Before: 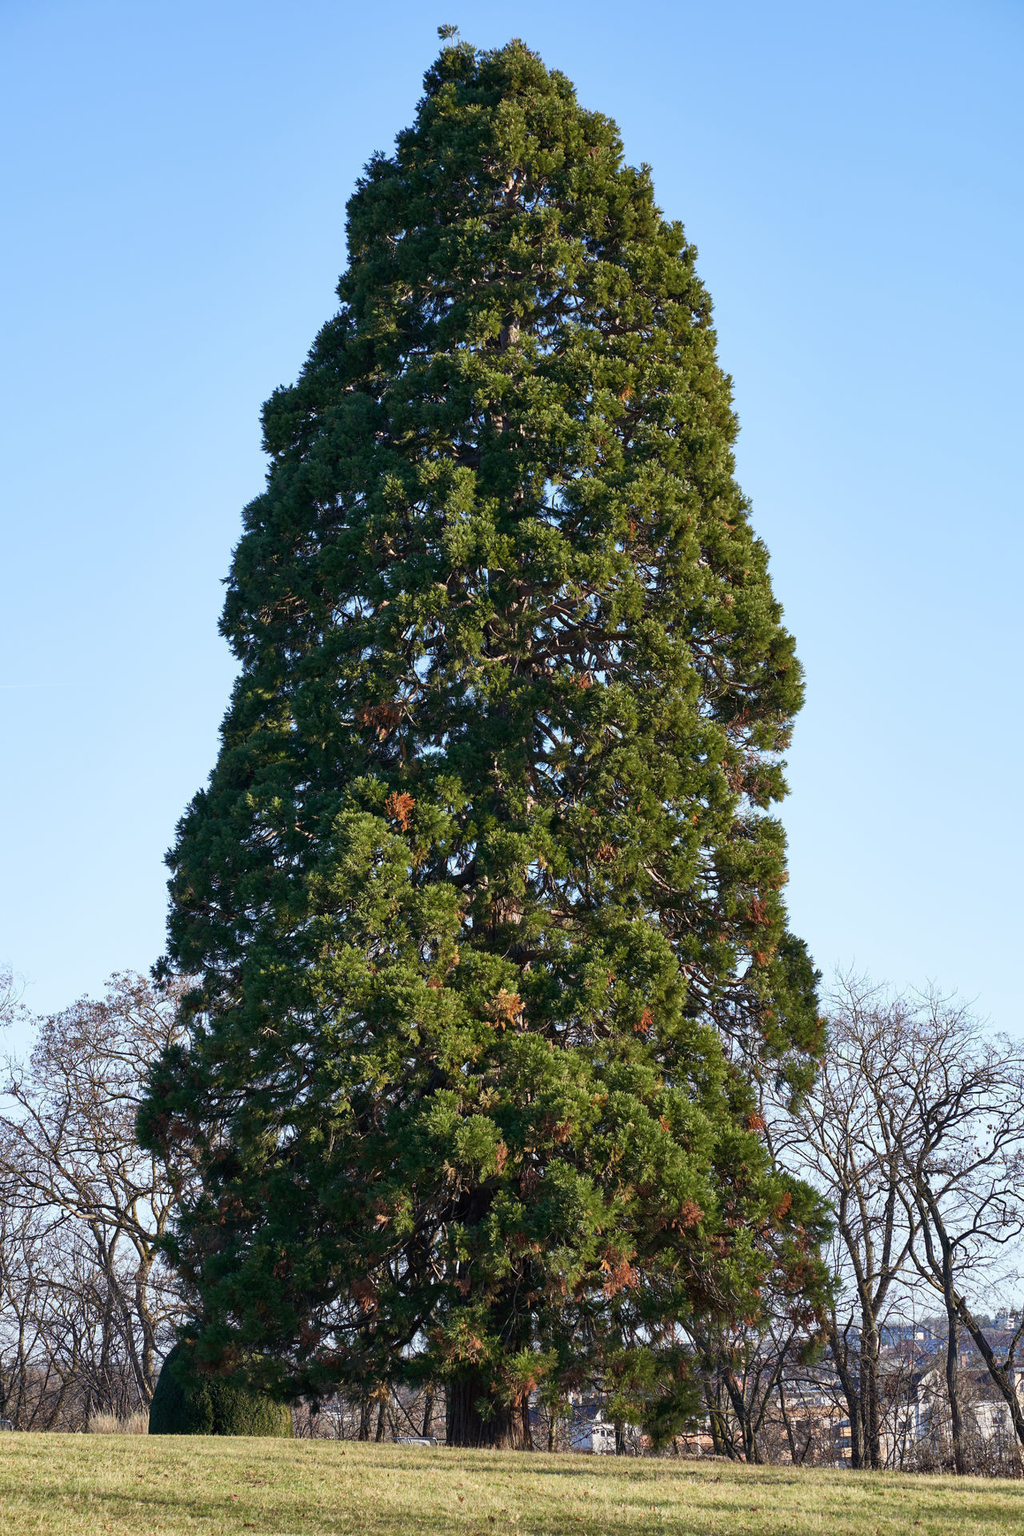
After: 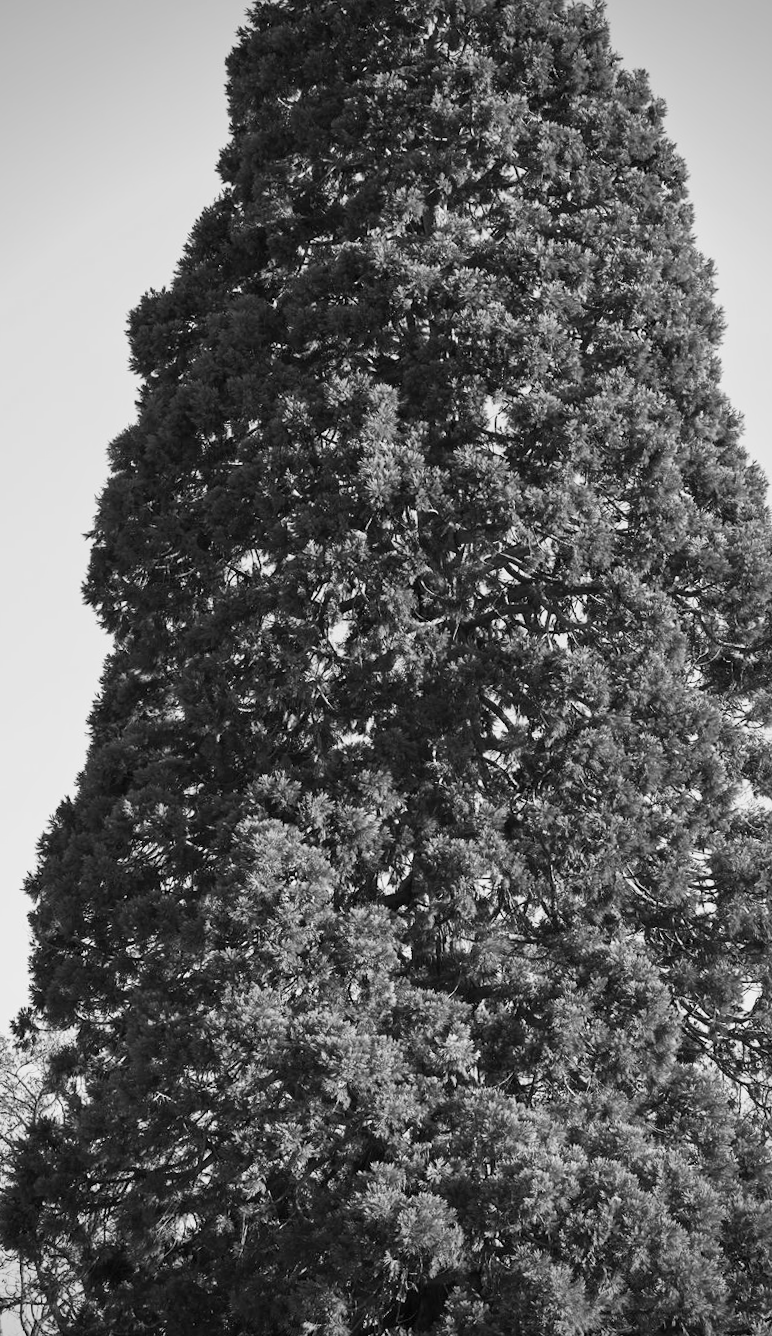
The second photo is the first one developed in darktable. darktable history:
exposure: exposure 0.2 EV, compensate highlight preservation false
crop: left 16.202%, top 11.208%, right 26.045%, bottom 20.557%
contrast brightness saturation: contrast 0.2, brightness 0.16, saturation 0.22
rotate and perspective: rotation -1.77°, lens shift (horizontal) 0.004, automatic cropping off
vignetting: fall-off radius 60.92%
monochrome: a -92.57, b 58.91
